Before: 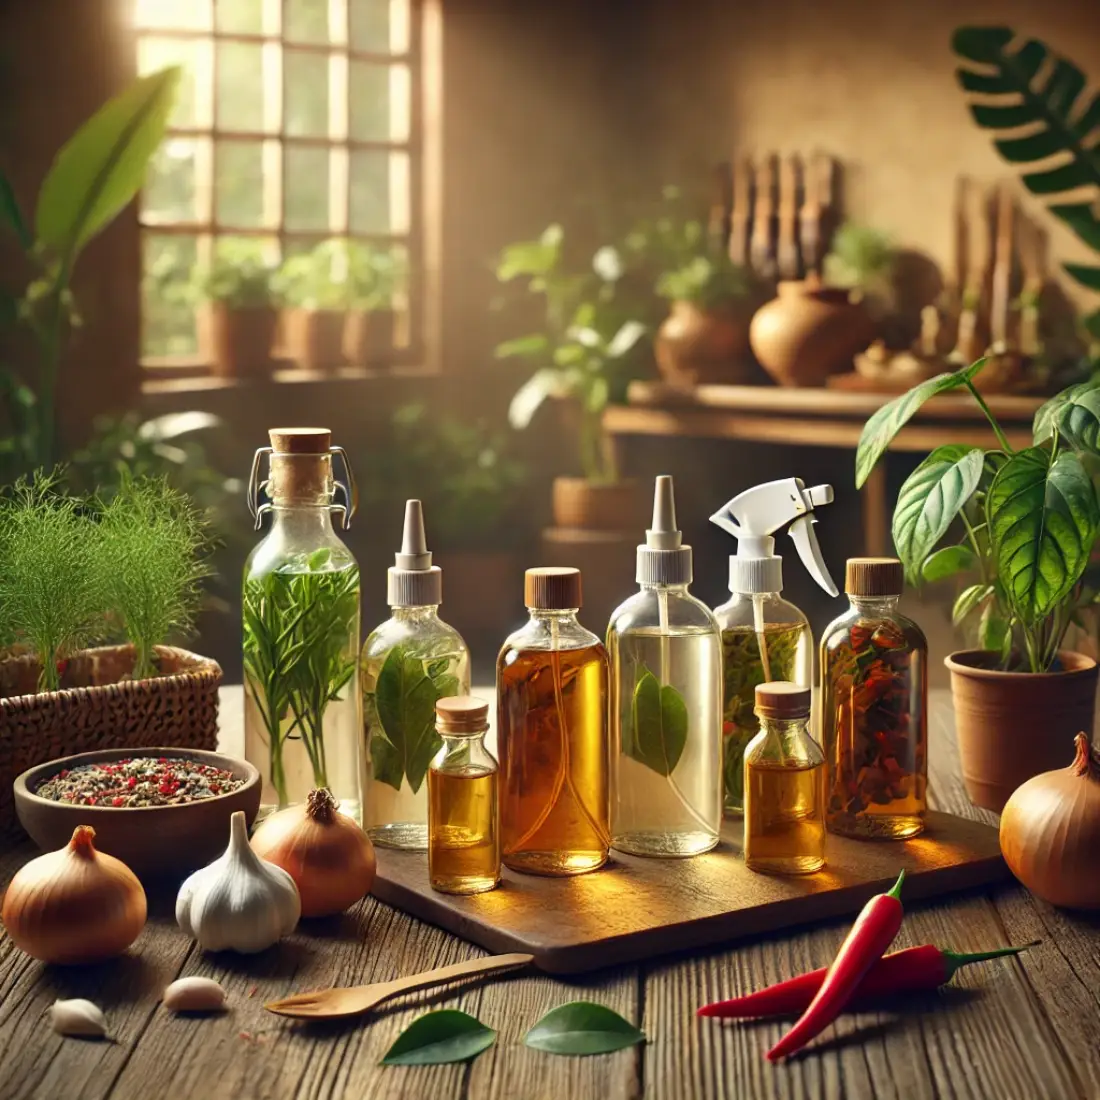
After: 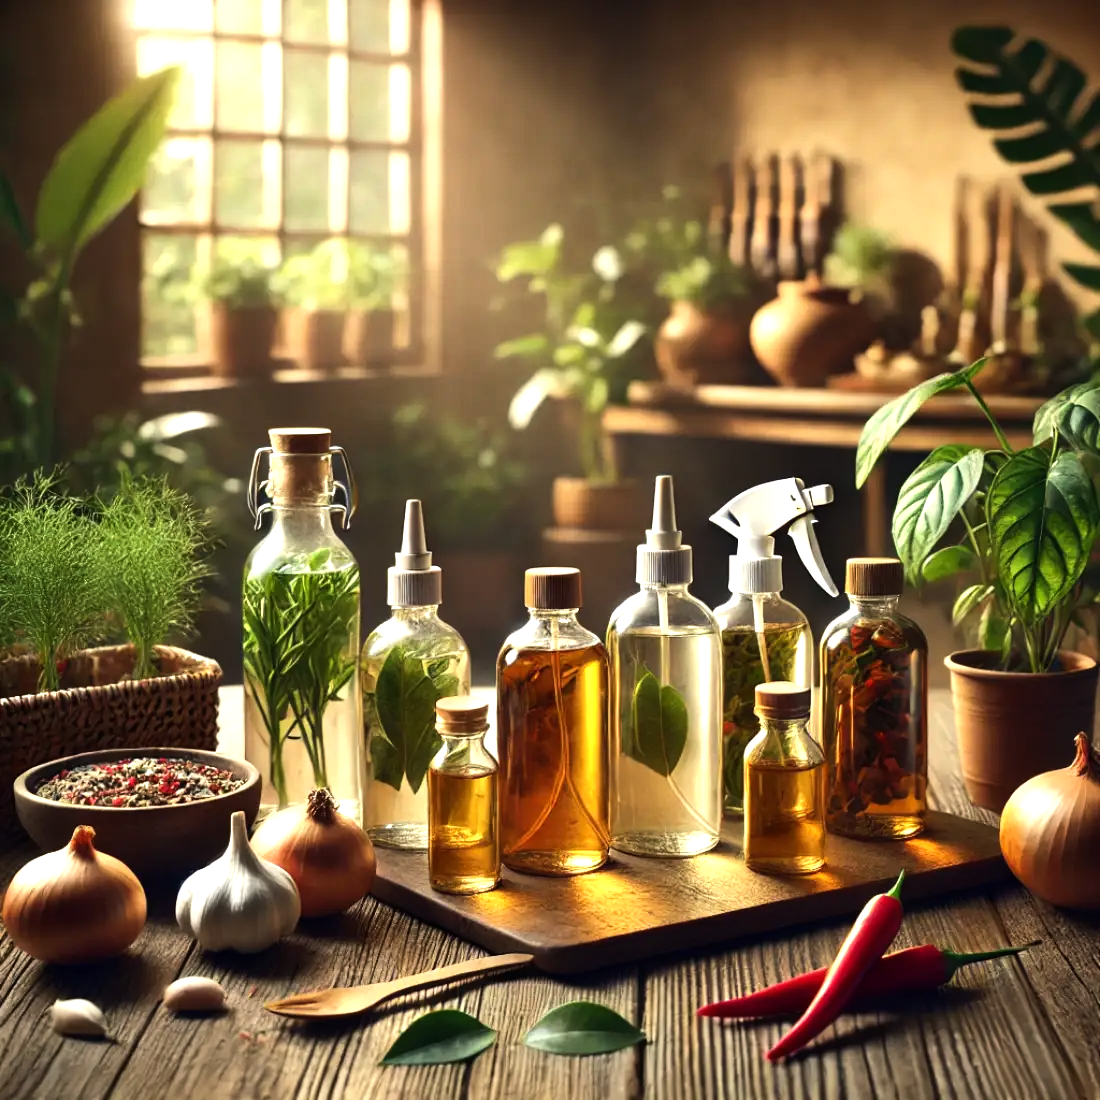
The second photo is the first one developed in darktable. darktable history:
tone equalizer: -8 EV -0.732 EV, -7 EV -0.73 EV, -6 EV -0.569 EV, -5 EV -0.387 EV, -3 EV 0.395 EV, -2 EV 0.6 EV, -1 EV 0.685 EV, +0 EV 0.769 EV, edges refinement/feathering 500, mask exposure compensation -1.57 EV, preserve details no
